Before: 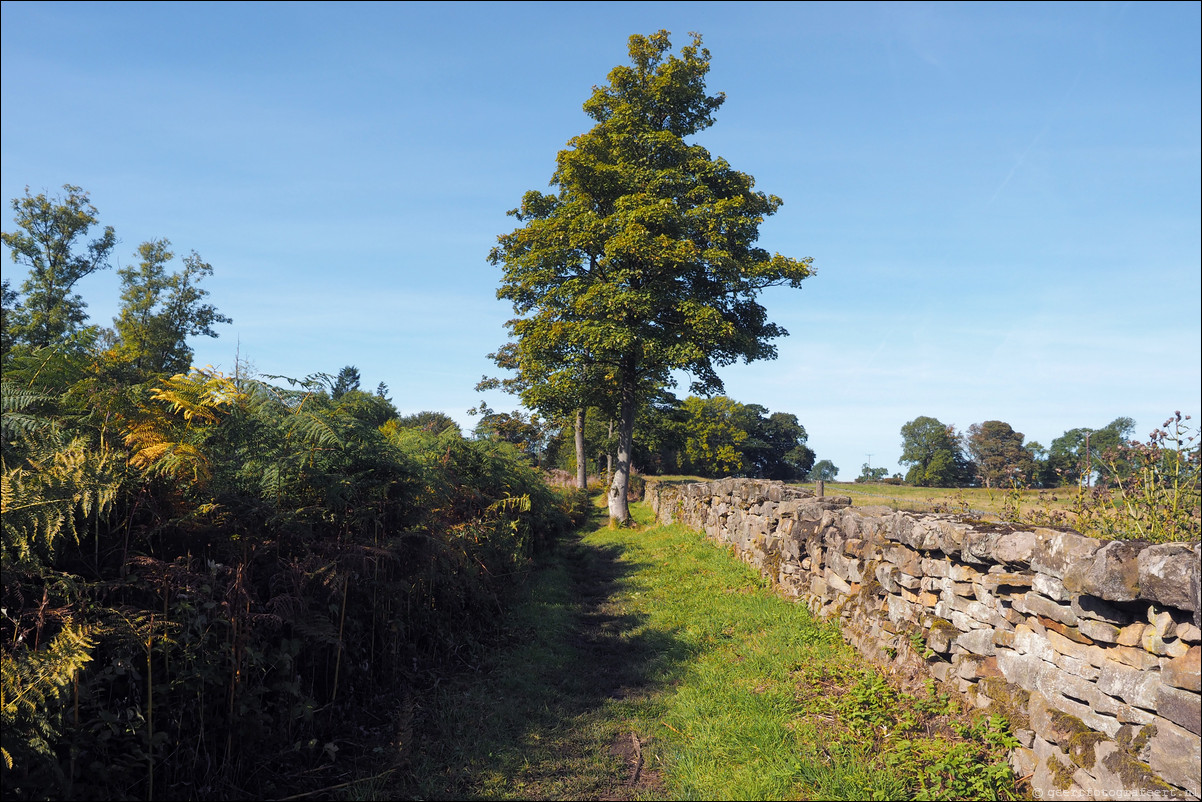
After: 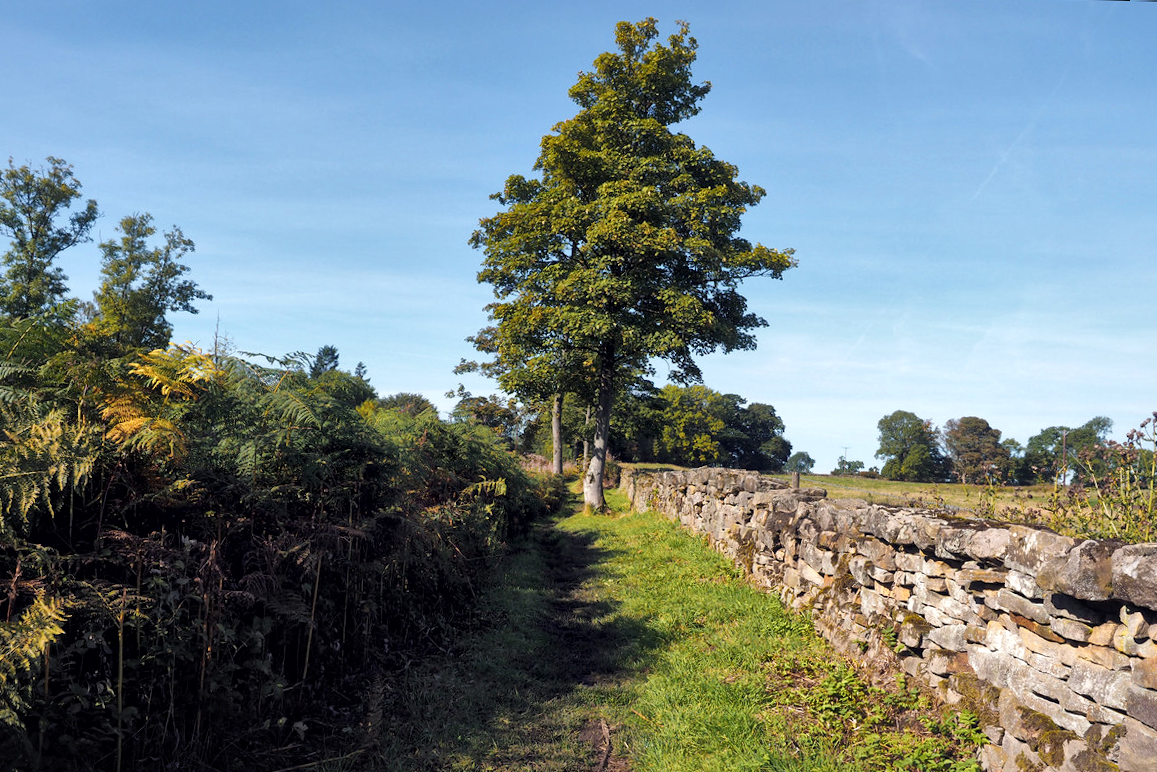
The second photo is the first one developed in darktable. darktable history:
local contrast: mode bilateral grid, contrast 20, coarseness 50, detail 172%, midtone range 0.2
crop and rotate: angle -1.47°
